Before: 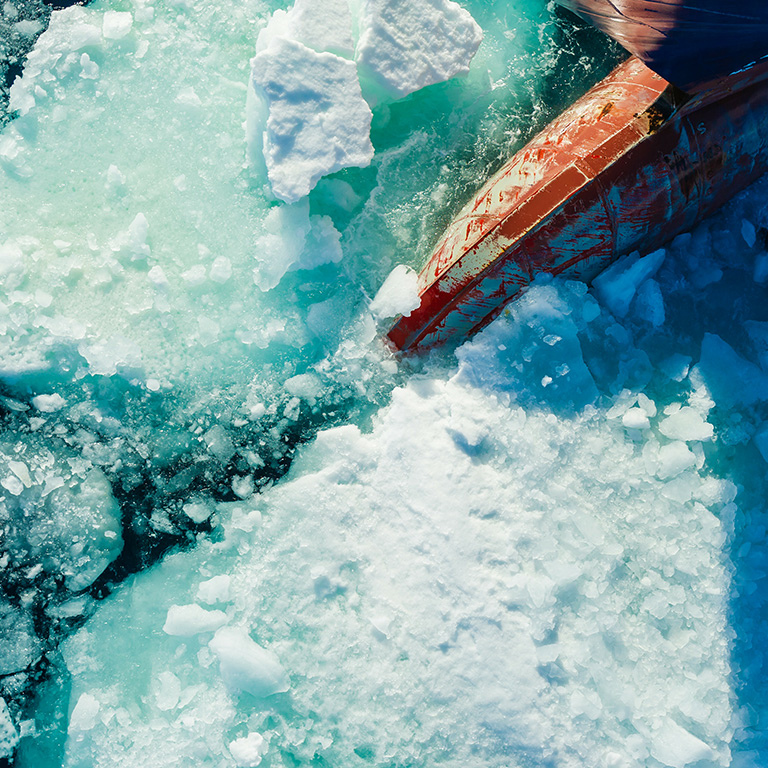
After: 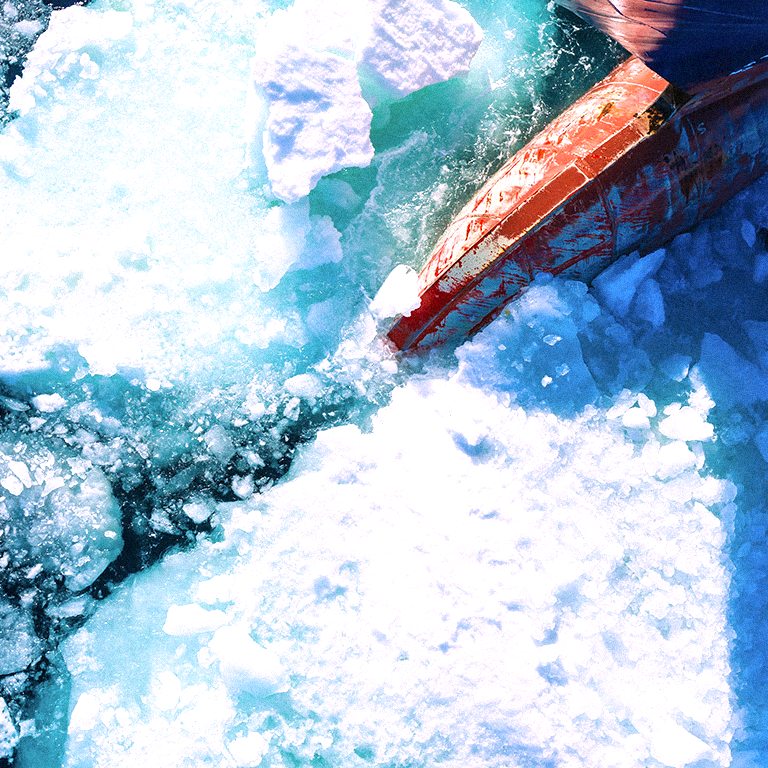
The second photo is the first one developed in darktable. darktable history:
color correction: highlights a* 5.81, highlights b* 4.84
exposure: exposure 0.6 EV, compensate highlight preservation false
grain: mid-tones bias 0%
white balance: red 1.042, blue 1.17
